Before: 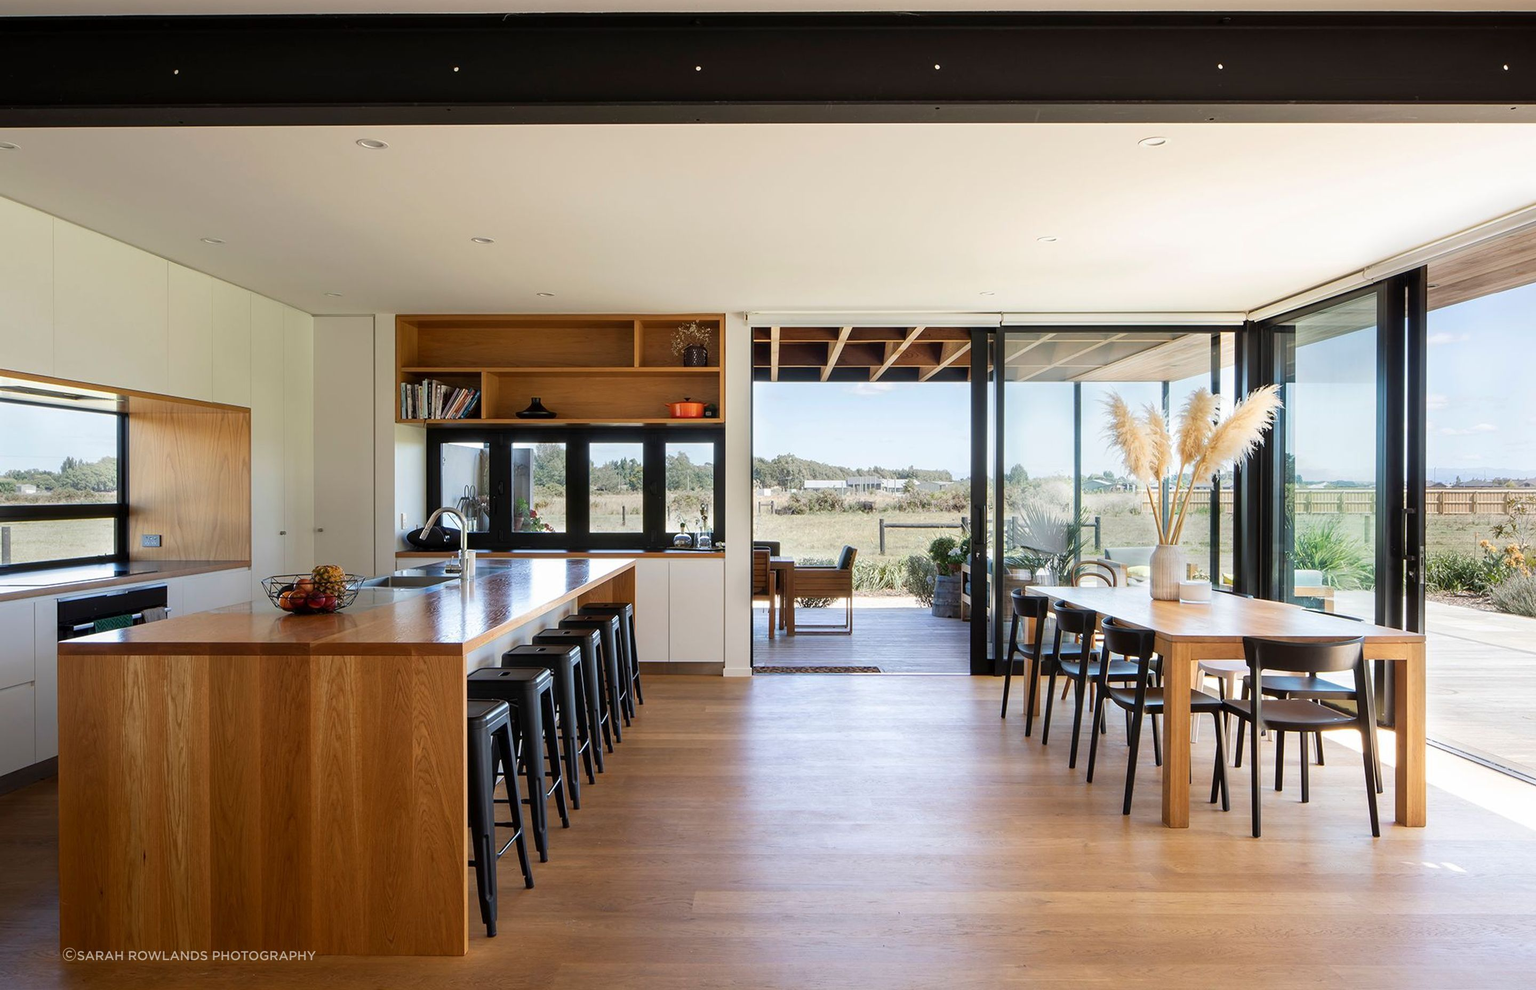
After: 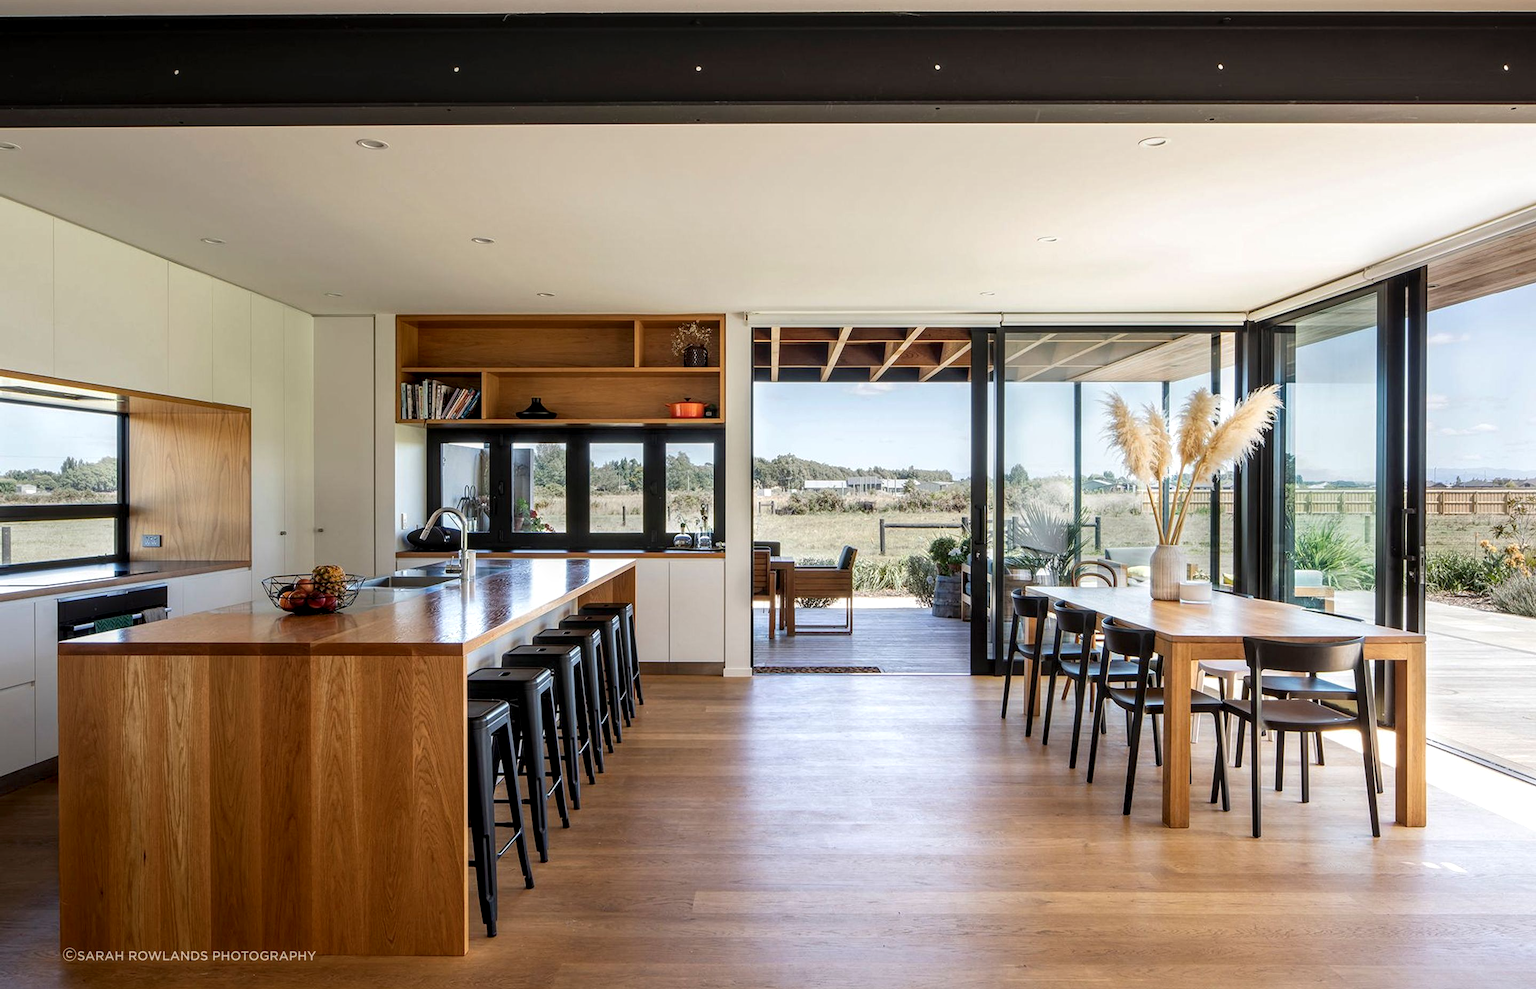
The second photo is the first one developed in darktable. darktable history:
local contrast: highlights 62%, detail 143%, midtone range 0.426
